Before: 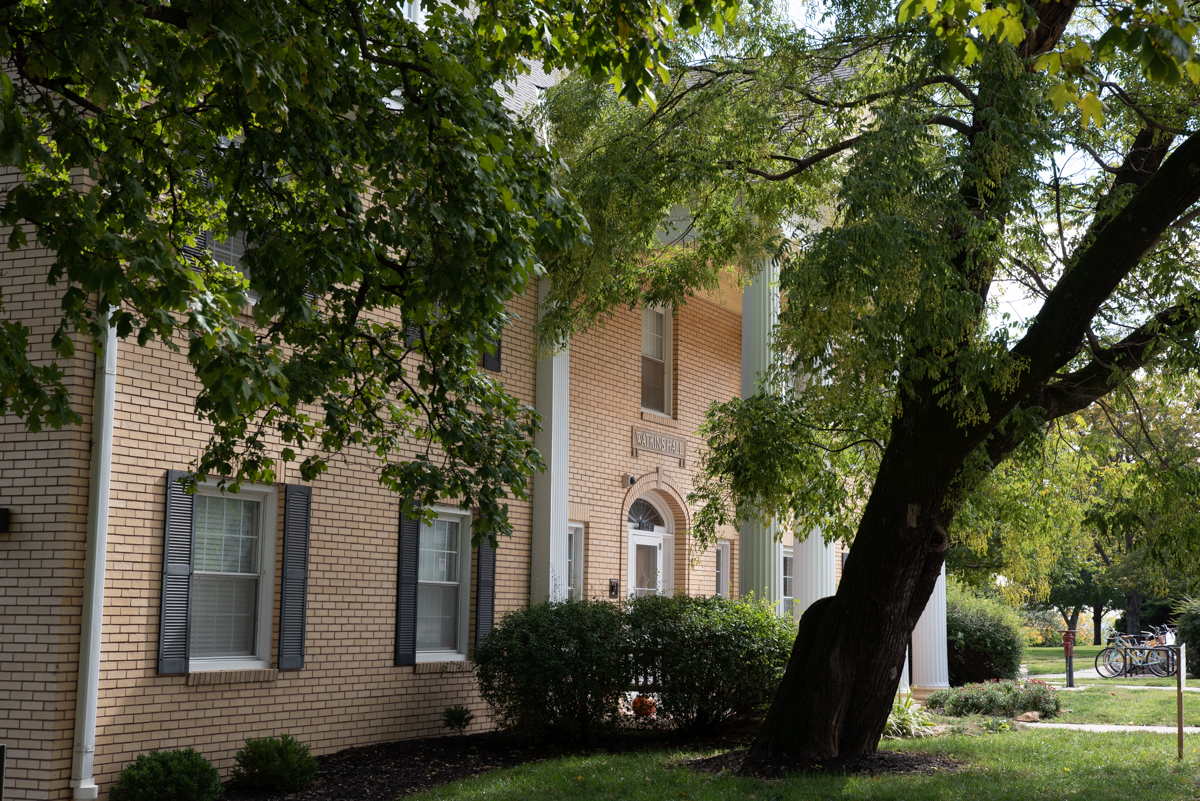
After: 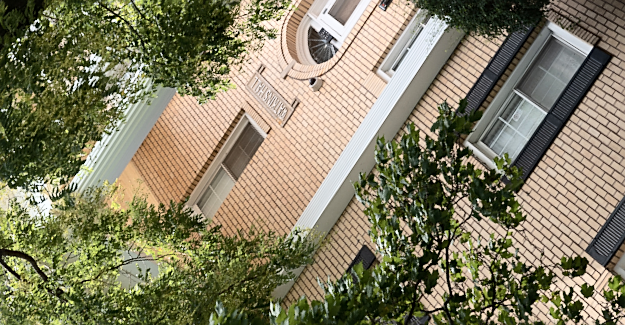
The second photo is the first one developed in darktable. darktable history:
crop and rotate: angle 147.01°, left 9.224%, top 15.681%, right 4.546%, bottom 17.077%
tone curve: curves: ch0 [(0, 0) (0.003, 0.003) (0.011, 0.012) (0.025, 0.026) (0.044, 0.046) (0.069, 0.072) (0.1, 0.104) (0.136, 0.141) (0.177, 0.185) (0.224, 0.247) (0.277, 0.335) (0.335, 0.447) (0.399, 0.539) (0.468, 0.636) (0.543, 0.723) (0.623, 0.803) (0.709, 0.873) (0.801, 0.936) (0.898, 0.978) (1, 1)], color space Lab, independent channels, preserve colors none
sharpen: on, module defaults
